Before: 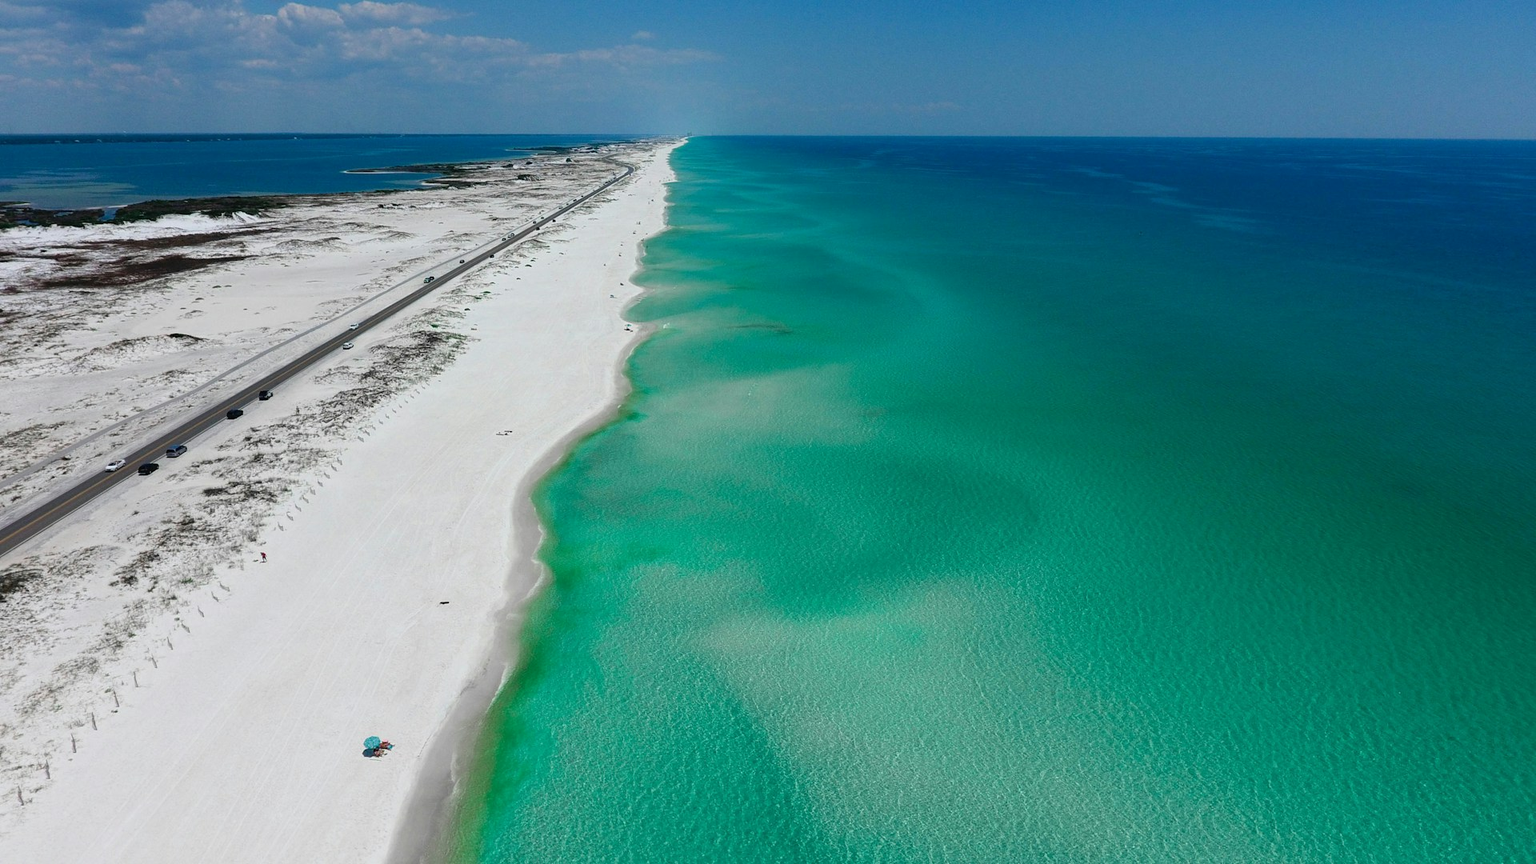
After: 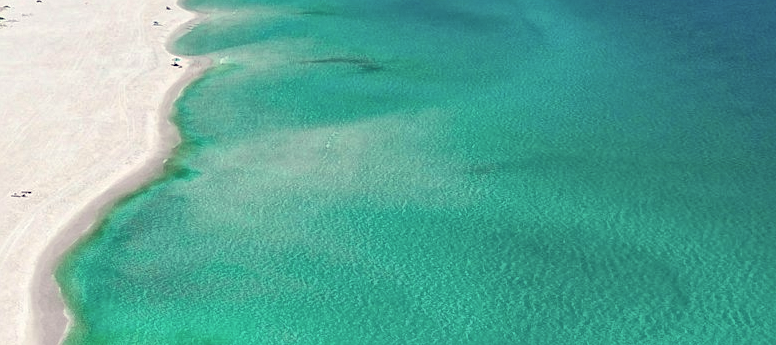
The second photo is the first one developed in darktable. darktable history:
sharpen: radius 5.325, amount 0.312, threshold 26.433
crop: left 31.751%, top 32.172%, right 27.8%, bottom 35.83%
global tonemap: drago (1, 100), detail 1
color balance: lift [1.001, 0.997, 0.99, 1.01], gamma [1.007, 1, 0.975, 1.025], gain [1, 1.065, 1.052, 0.935], contrast 13.25%
